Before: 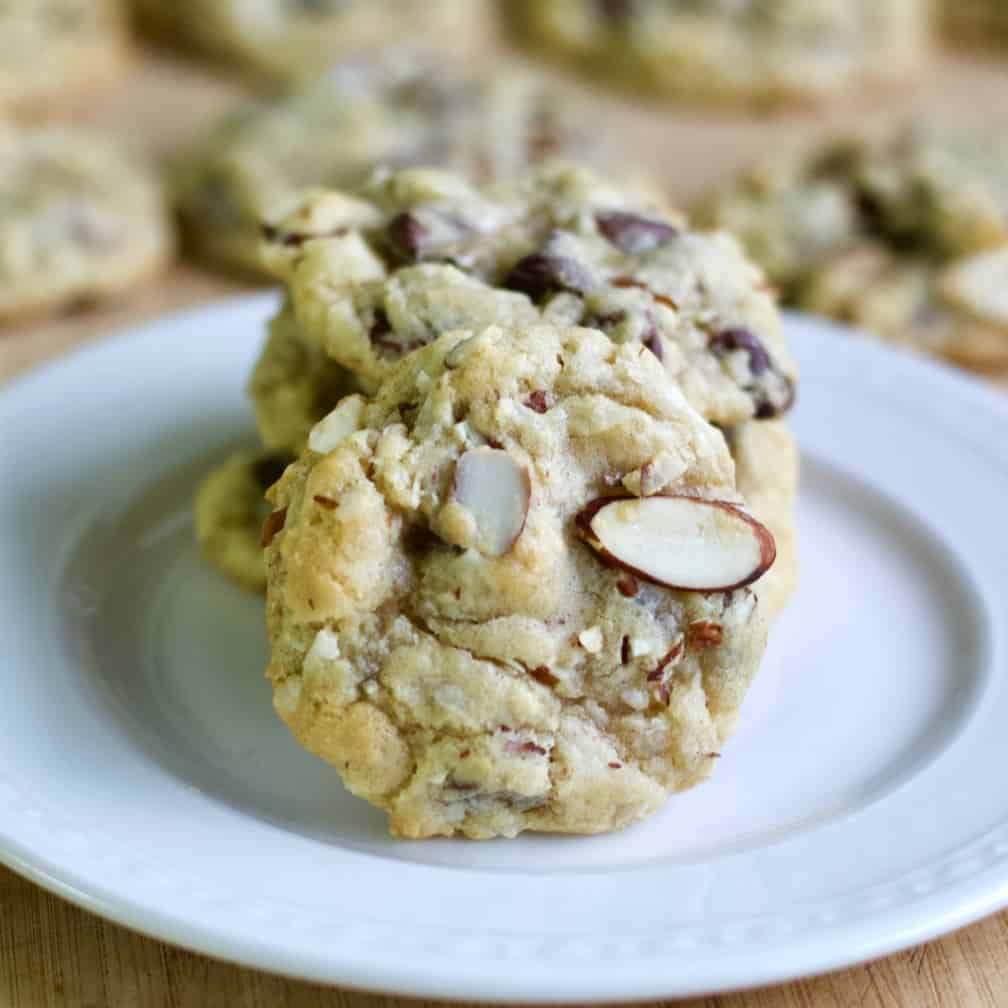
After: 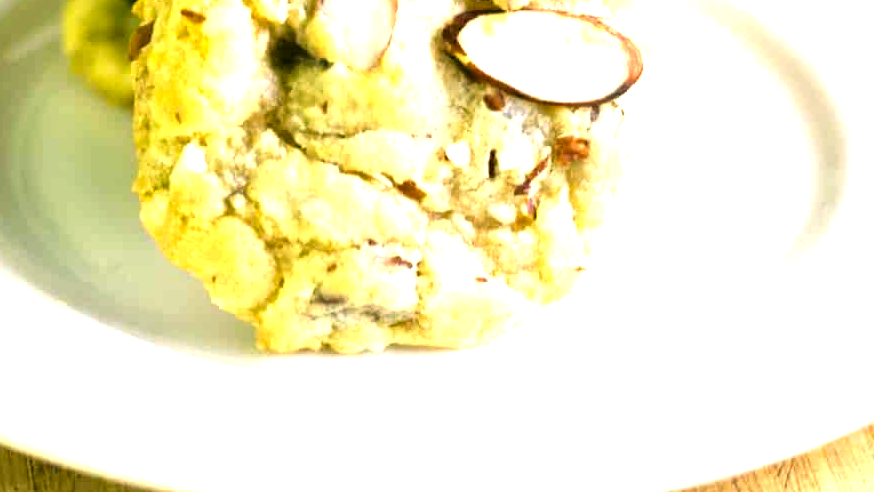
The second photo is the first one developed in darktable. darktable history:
exposure: exposure 0.99 EV, compensate exposure bias true, compensate highlight preservation false
tone equalizer: -8 EV -0.732 EV, -7 EV -0.737 EV, -6 EV -0.568 EV, -5 EV -0.39 EV, -3 EV 0.387 EV, -2 EV 0.6 EV, -1 EV 0.68 EV, +0 EV 0.727 EV
crop and rotate: left 13.249%, top 48.248%, bottom 2.848%
color correction: highlights a* 5.27, highlights b* 24.9, shadows a* -16.01, shadows b* 3.74
